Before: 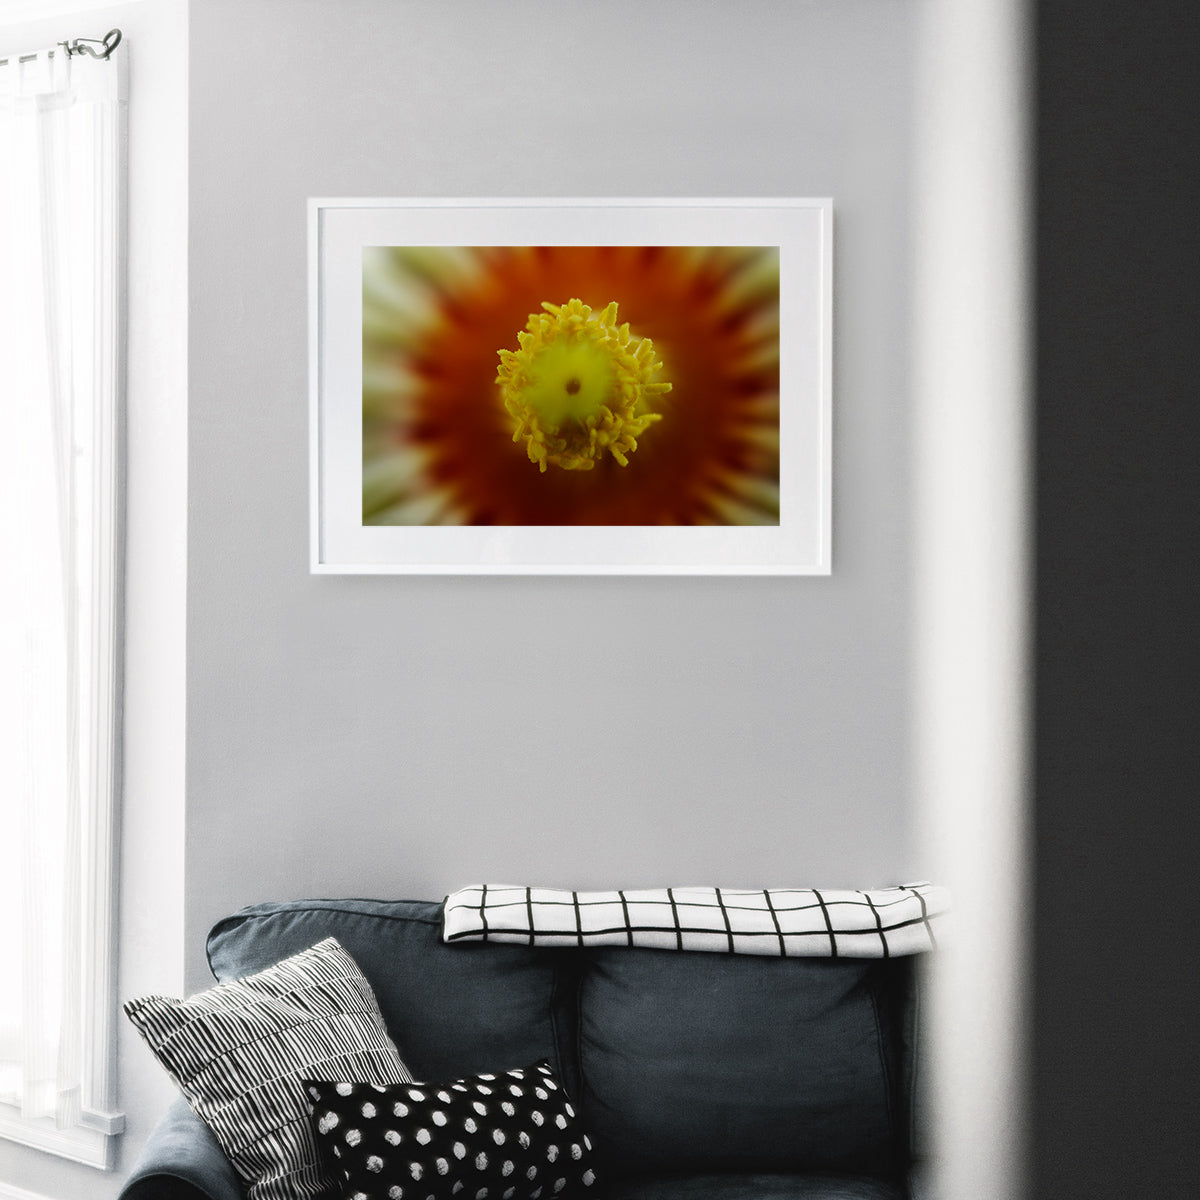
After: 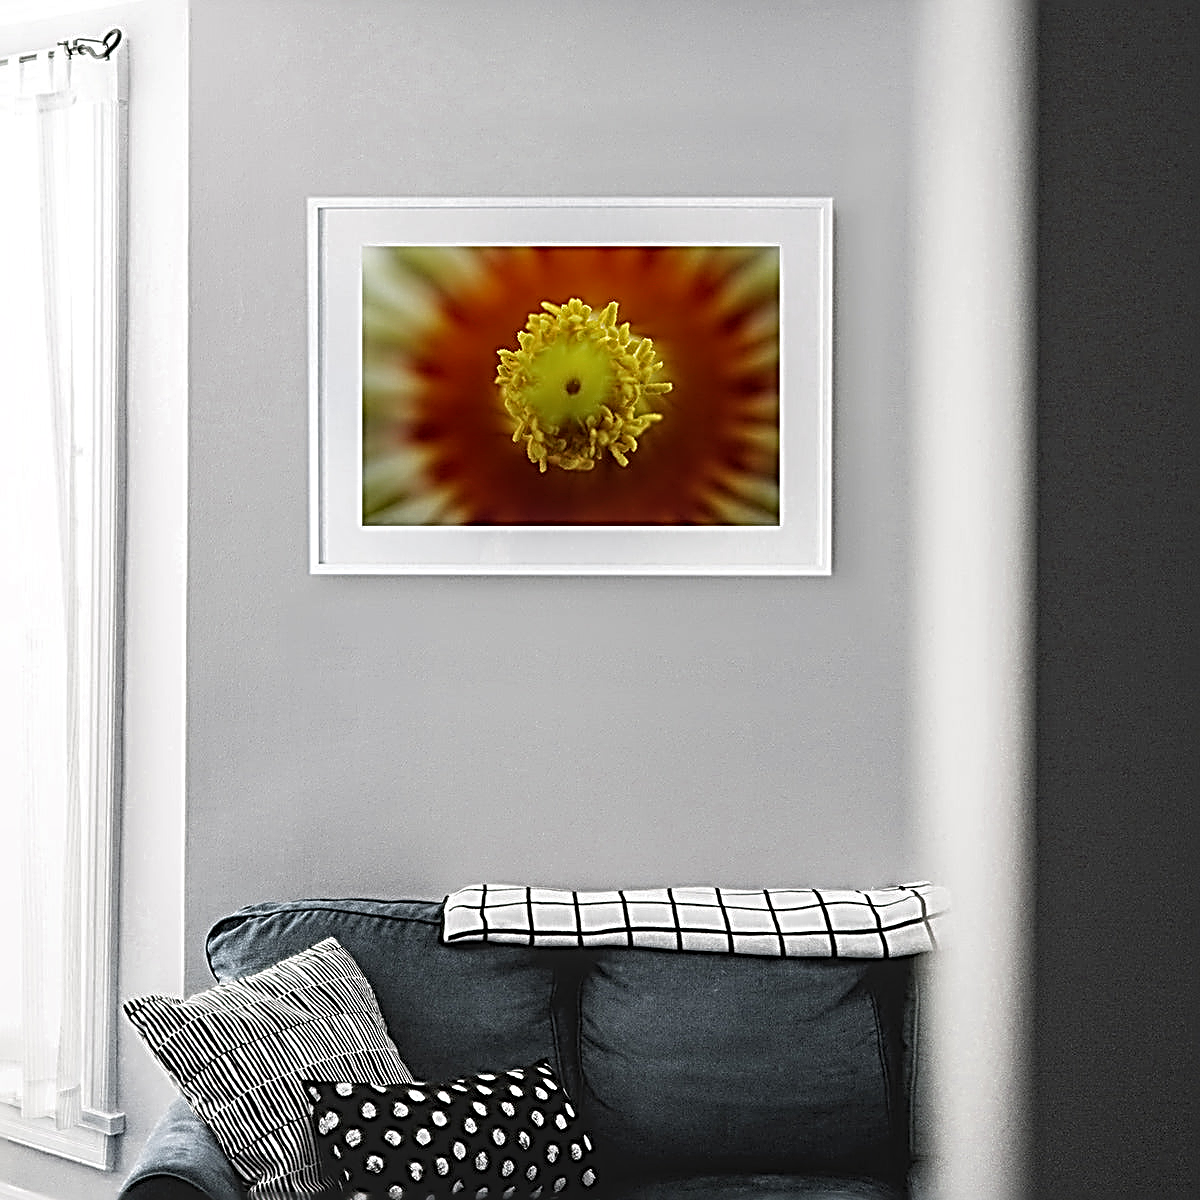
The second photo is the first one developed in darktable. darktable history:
local contrast: on, module defaults
sharpen: radius 3.158, amount 1.731
